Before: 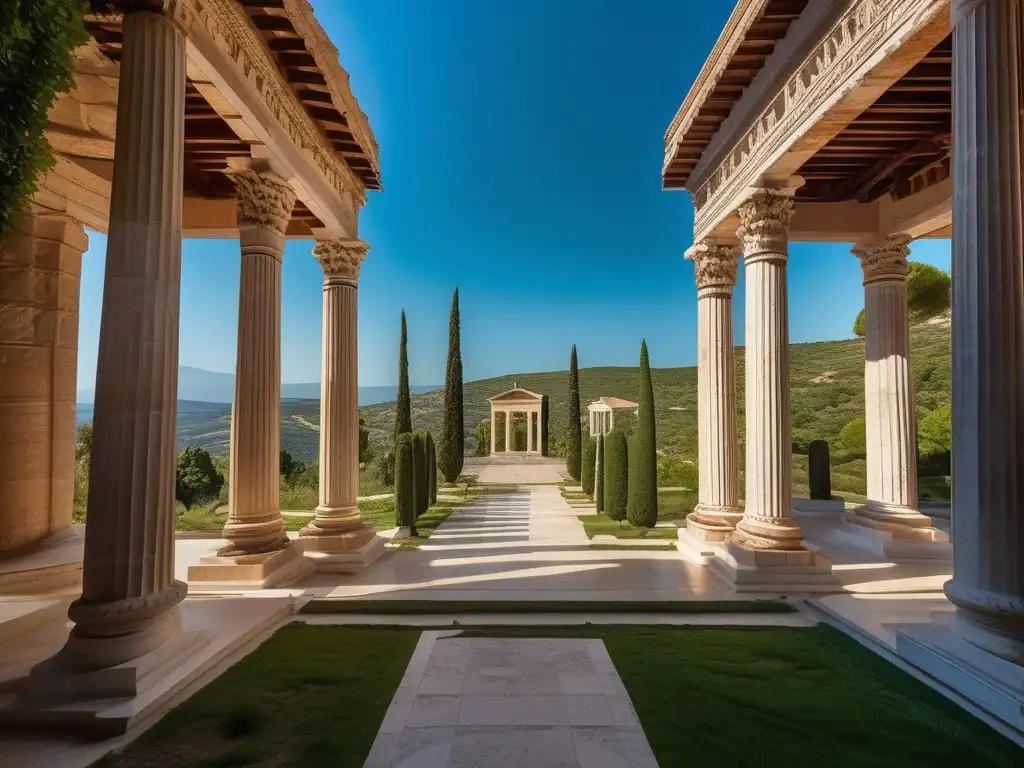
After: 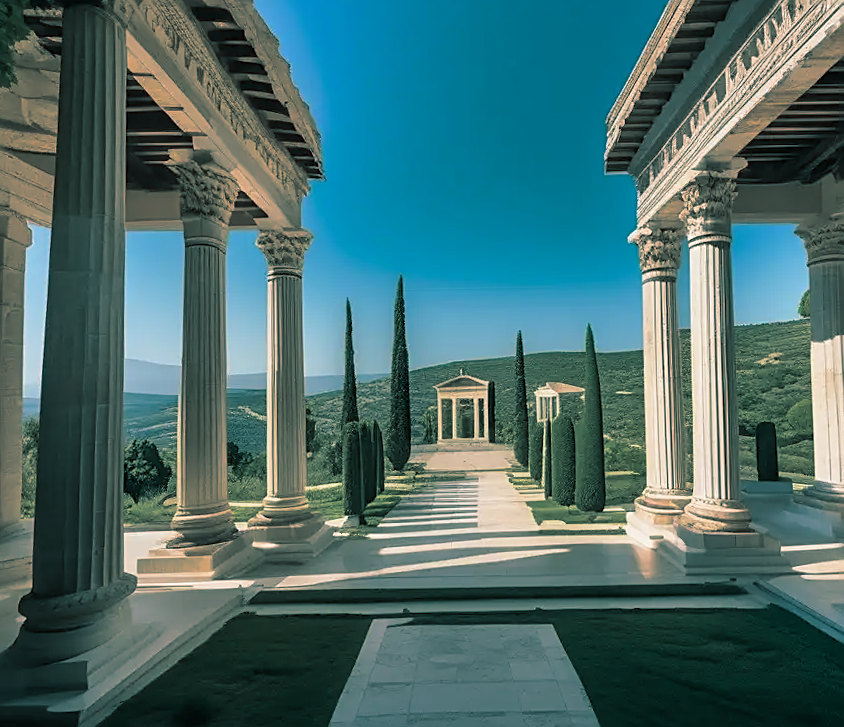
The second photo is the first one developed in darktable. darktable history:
split-toning: shadows › hue 183.6°, shadows › saturation 0.52, highlights › hue 0°, highlights › saturation 0
sharpen: on, module defaults
crop and rotate: angle 1°, left 4.281%, top 0.642%, right 11.383%, bottom 2.486%
